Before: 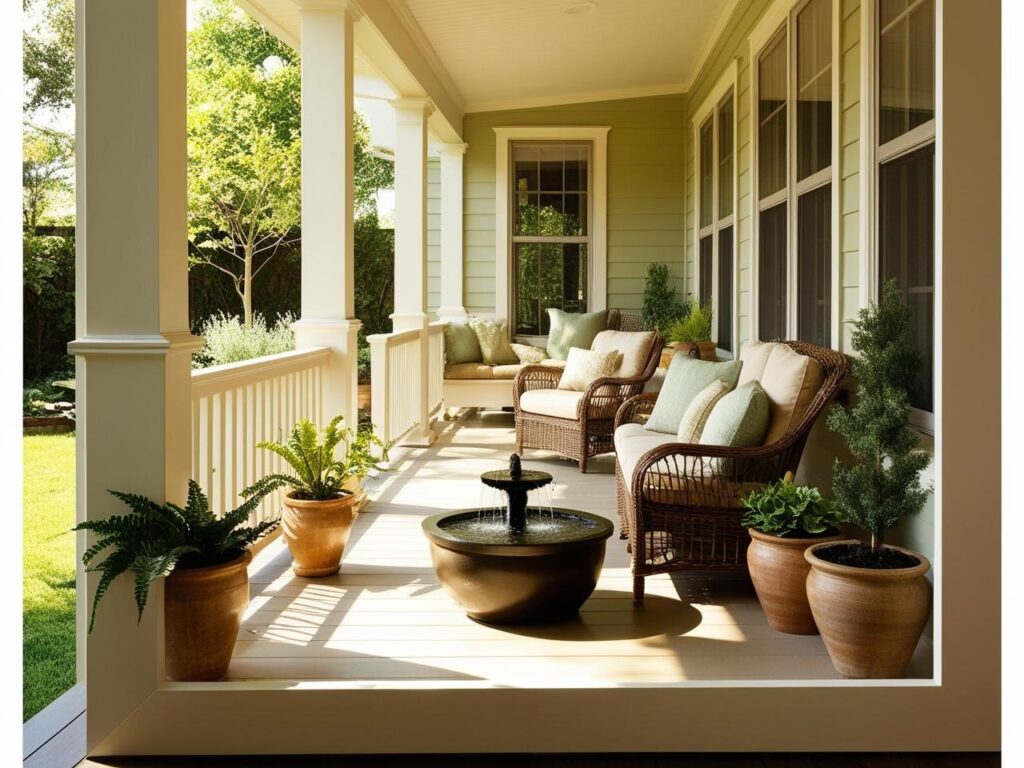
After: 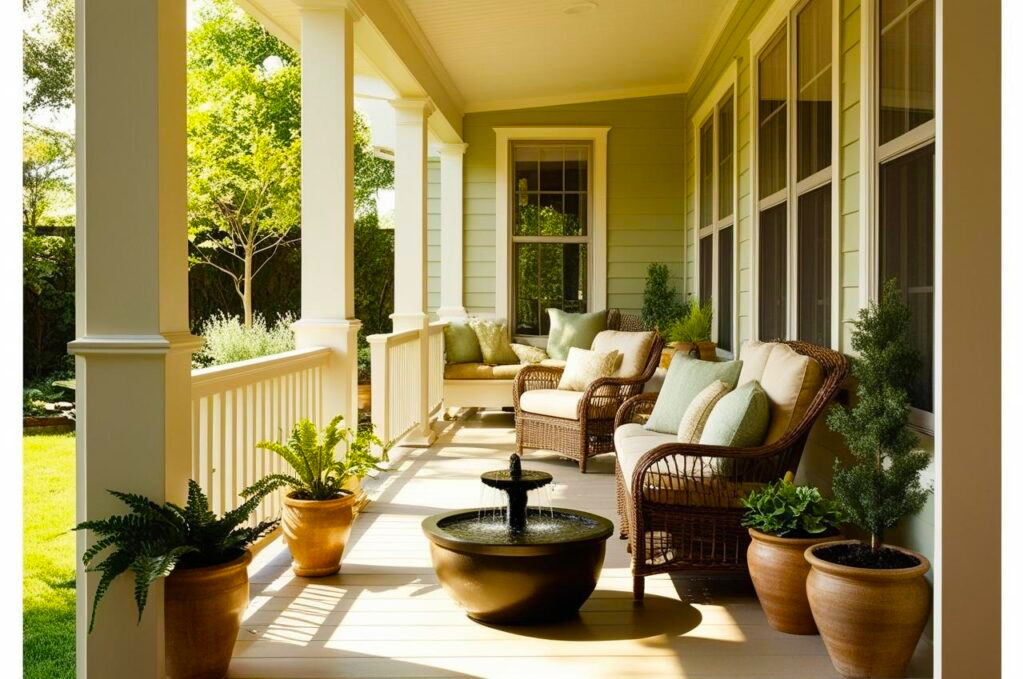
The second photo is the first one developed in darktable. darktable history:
crop and rotate: top 0%, bottom 11.49%
color balance rgb: perceptual saturation grading › global saturation 25%, global vibrance 10%
